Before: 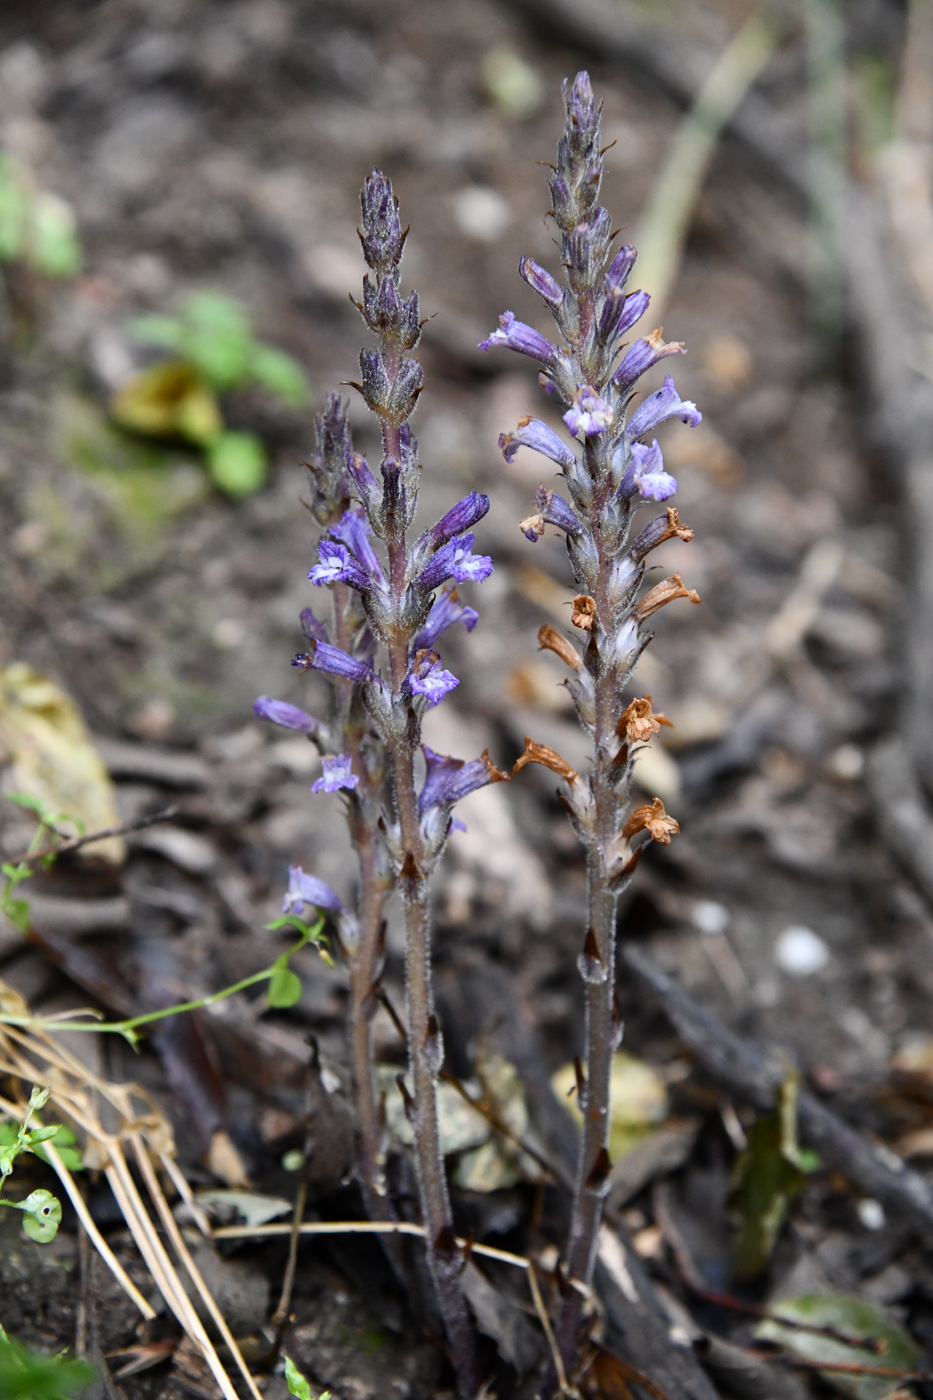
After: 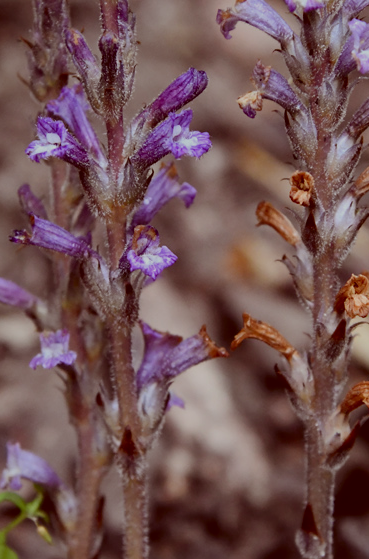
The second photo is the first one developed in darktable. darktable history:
color correction: highlights a* -7.21, highlights b* -0.21, shadows a* 20.4, shadows b* 11.13
exposure: black level correction 0, exposure -0.7 EV, compensate highlight preservation false
crop: left 30.3%, top 30.356%, right 30.052%, bottom 29.656%
